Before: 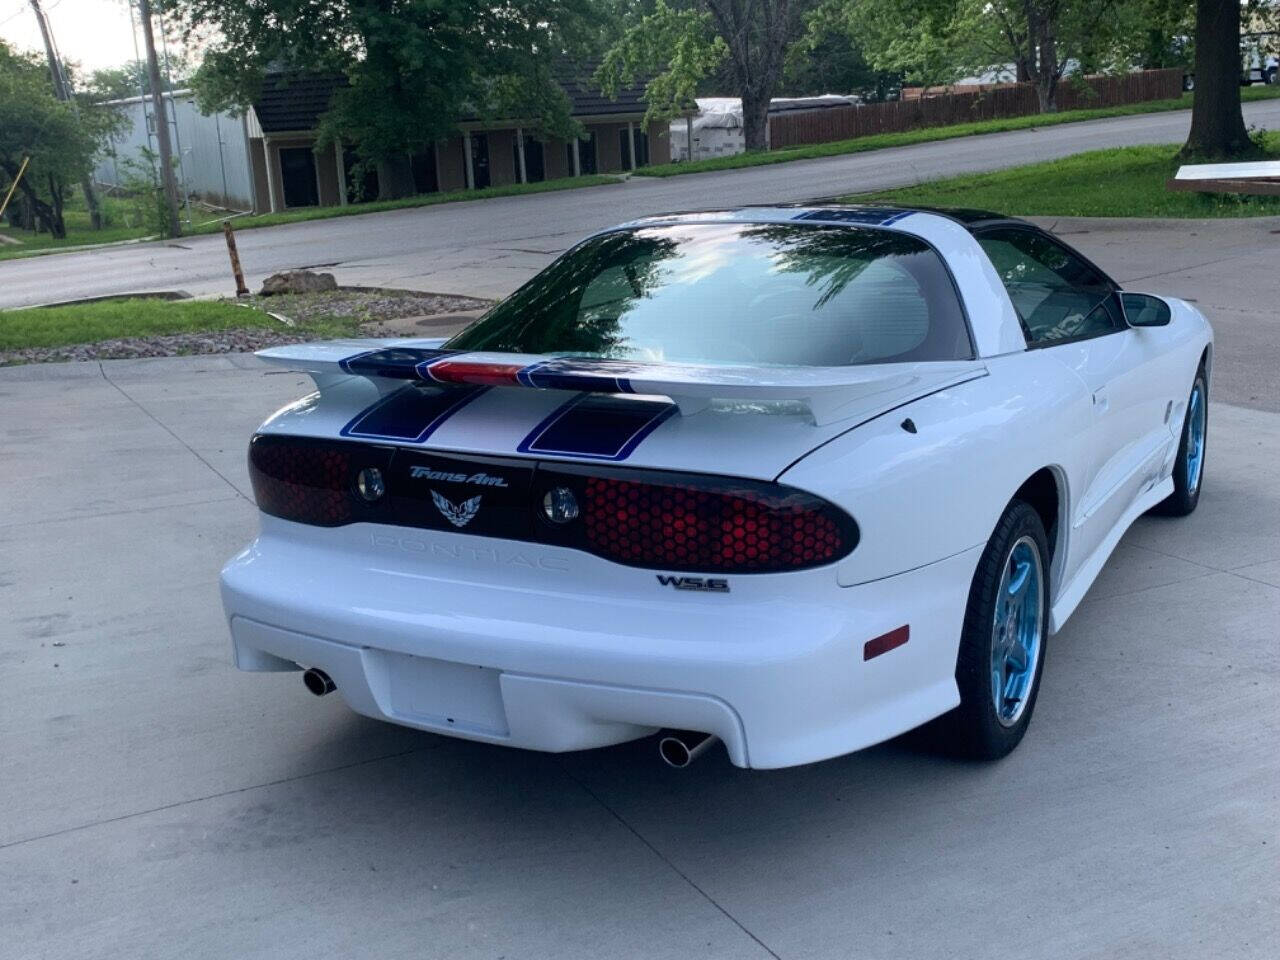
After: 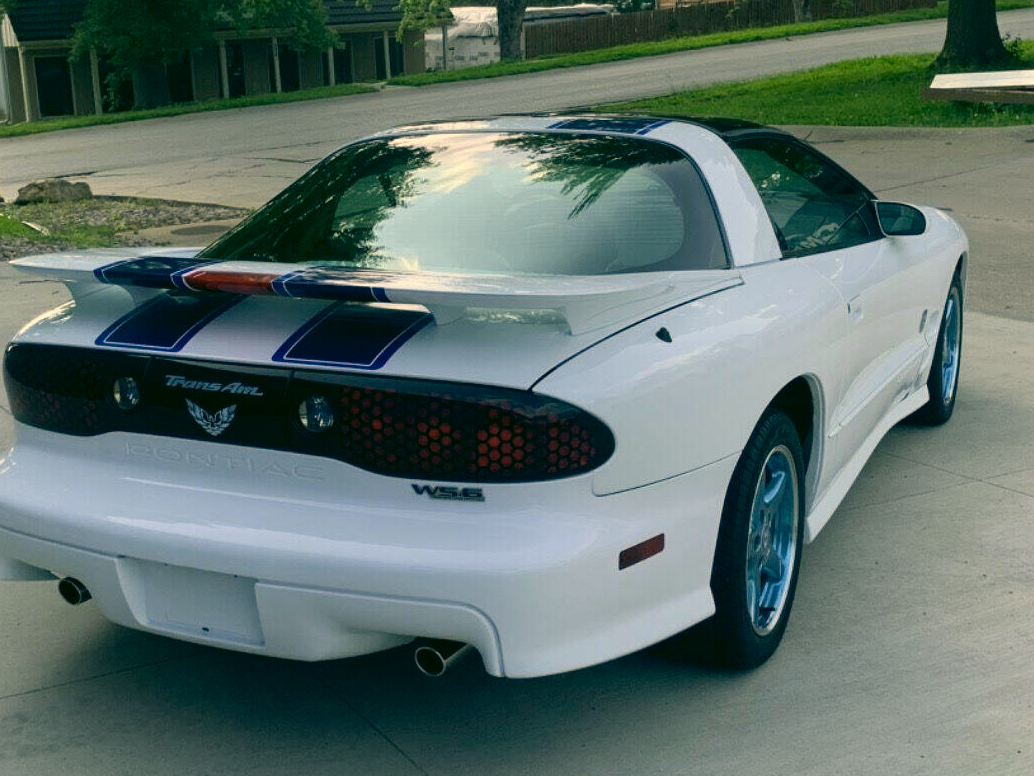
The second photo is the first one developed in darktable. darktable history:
color correction: highlights a* 5.3, highlights b* 24.26, shadows a* -15.58, shadows b* 4.02
crop: left 19.159%, top 9.58%, bottom 9.58%
